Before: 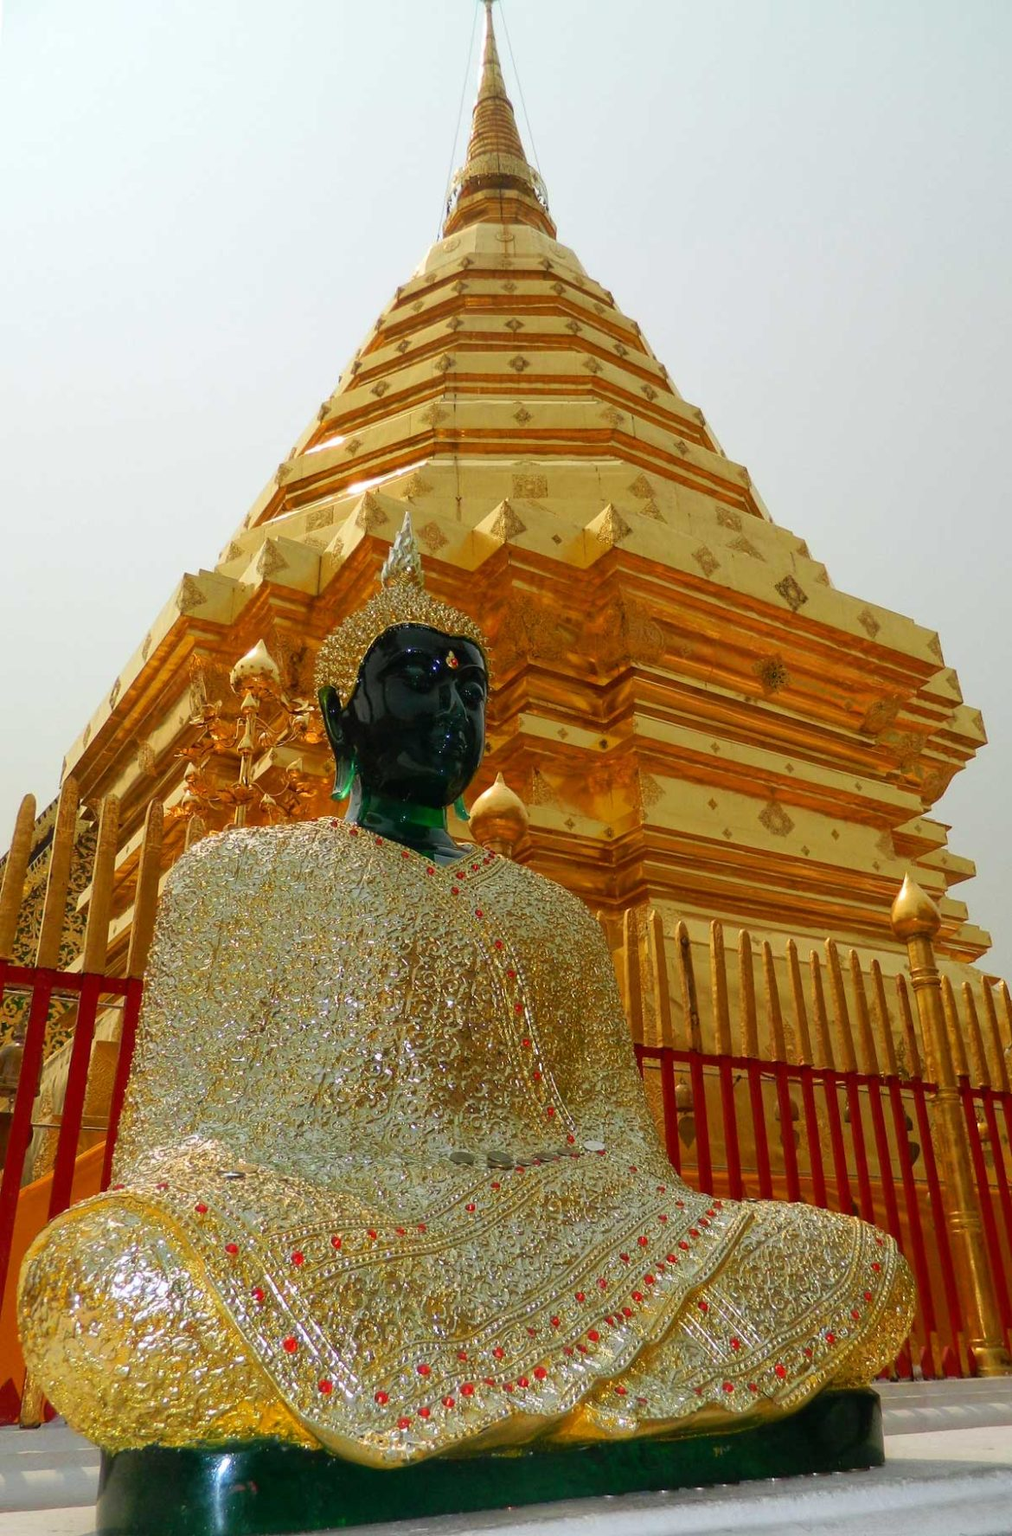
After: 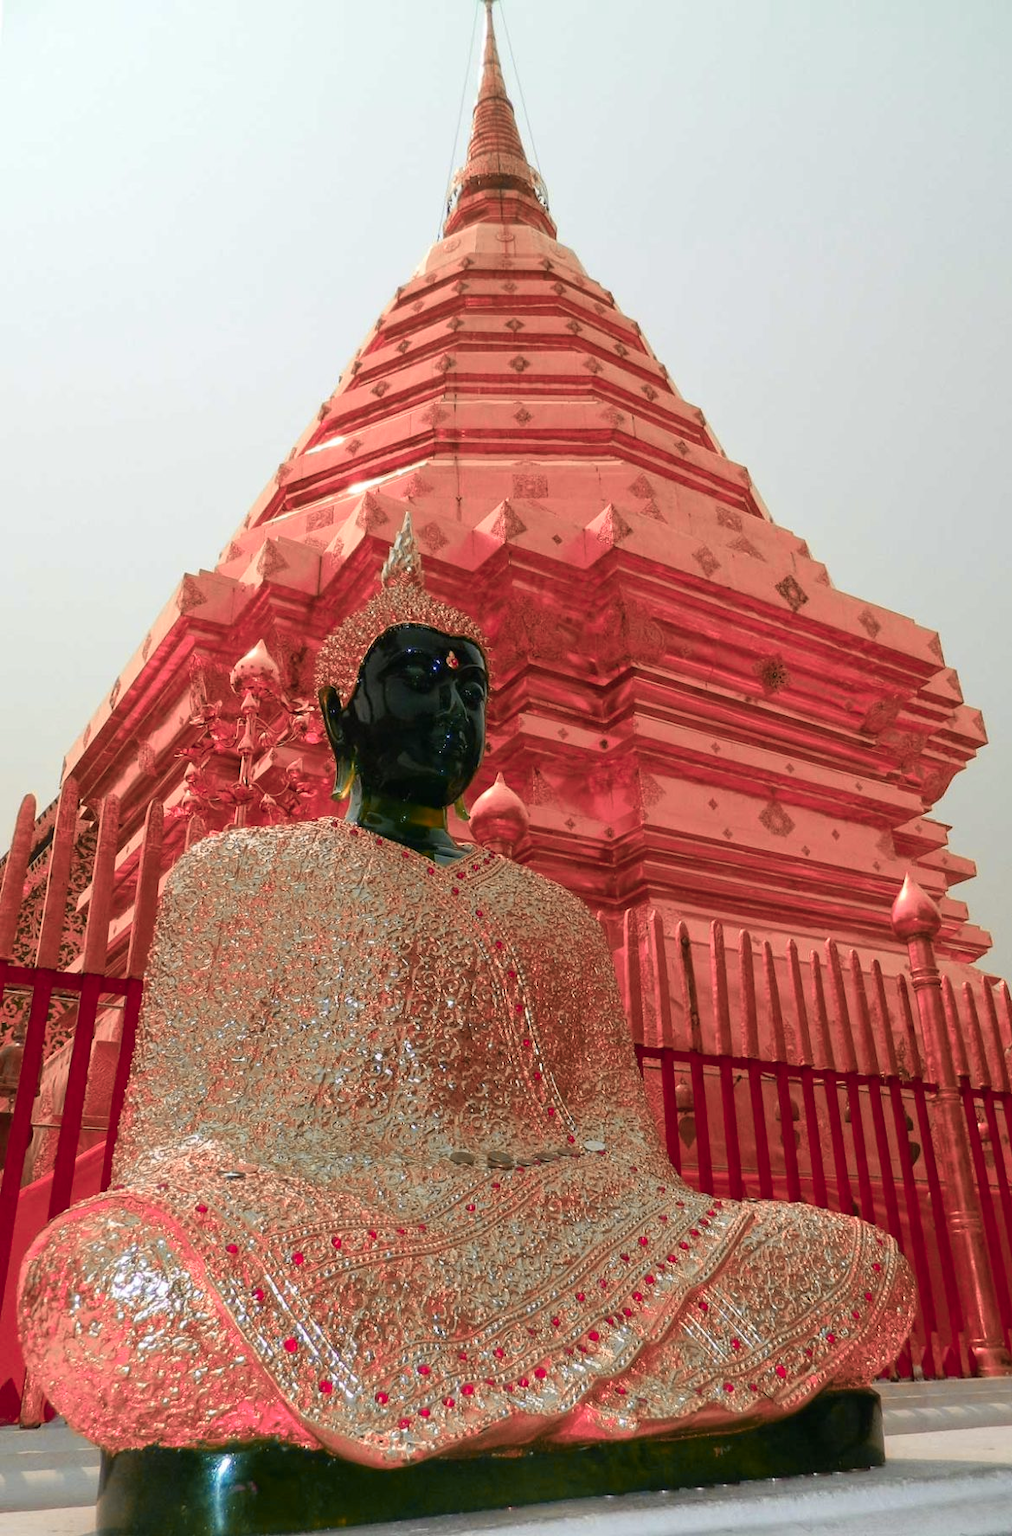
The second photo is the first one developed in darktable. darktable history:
color zones: curves: ch2 [(0, 0.488) (0.143, 0.417) (0.286, 0.212) (0.429, 0.179) (0.571, 0.154) (0.714, 0.415) (0.857, 0.495) (1, 0.488)]
tone equalizer: on, module defaults
